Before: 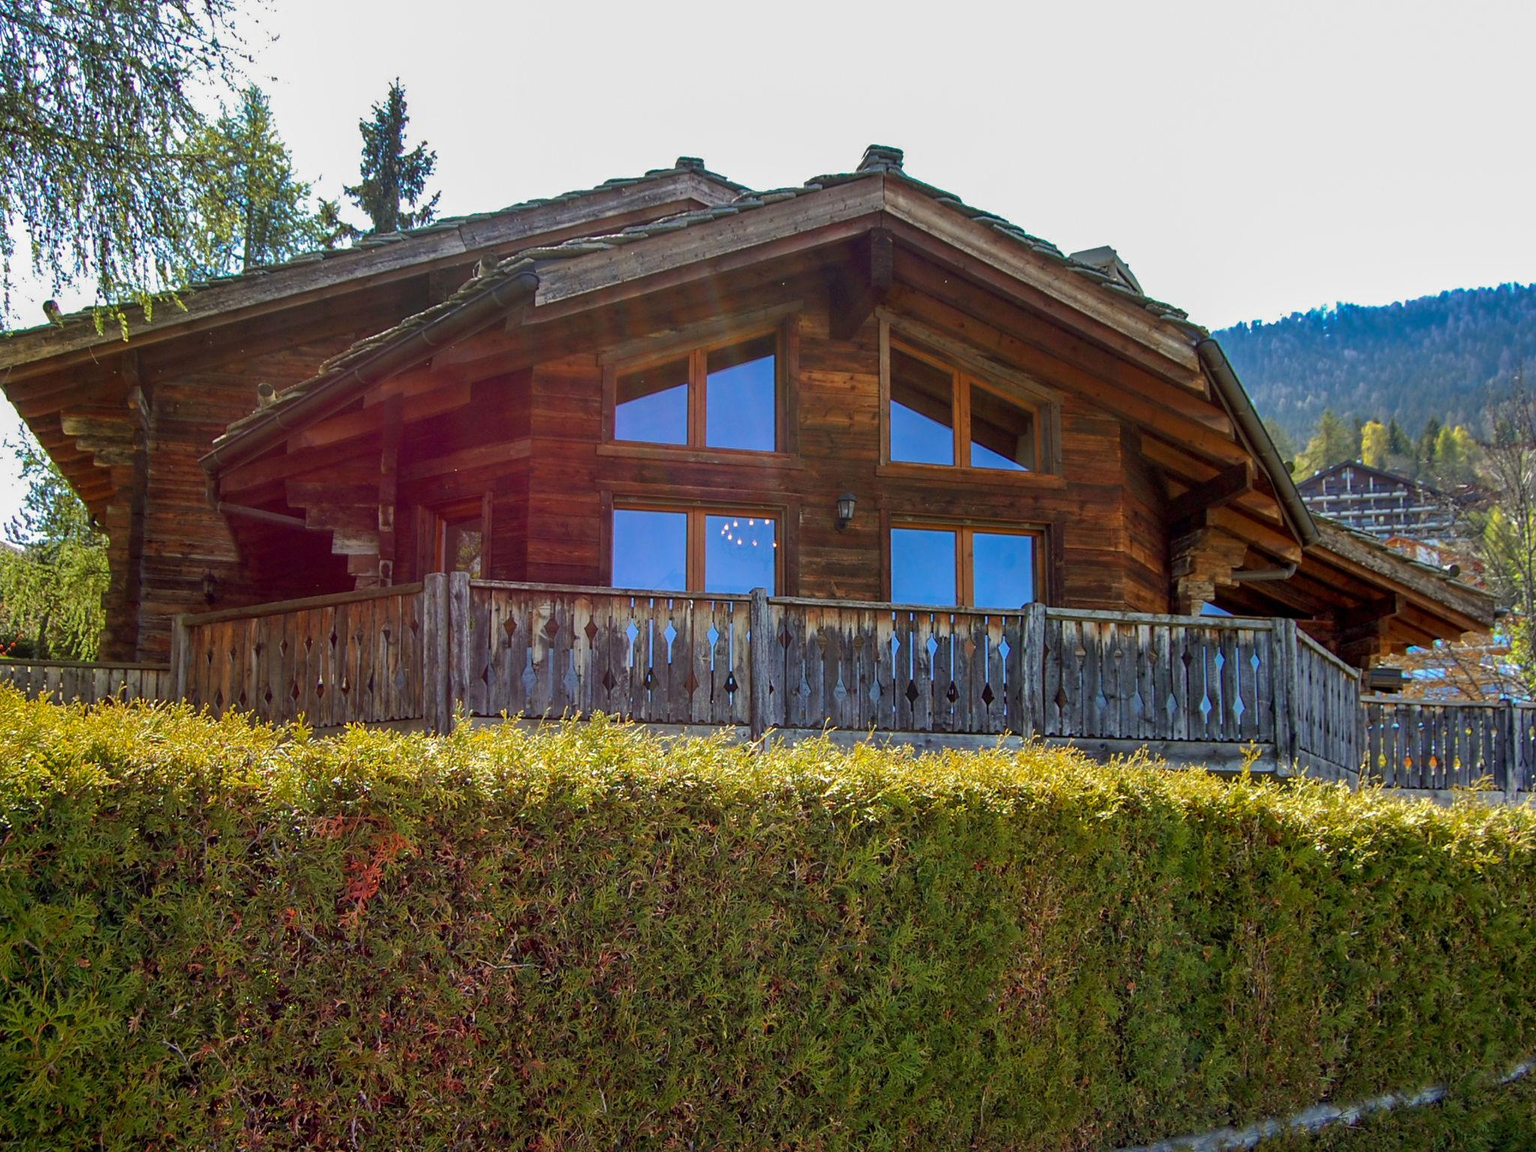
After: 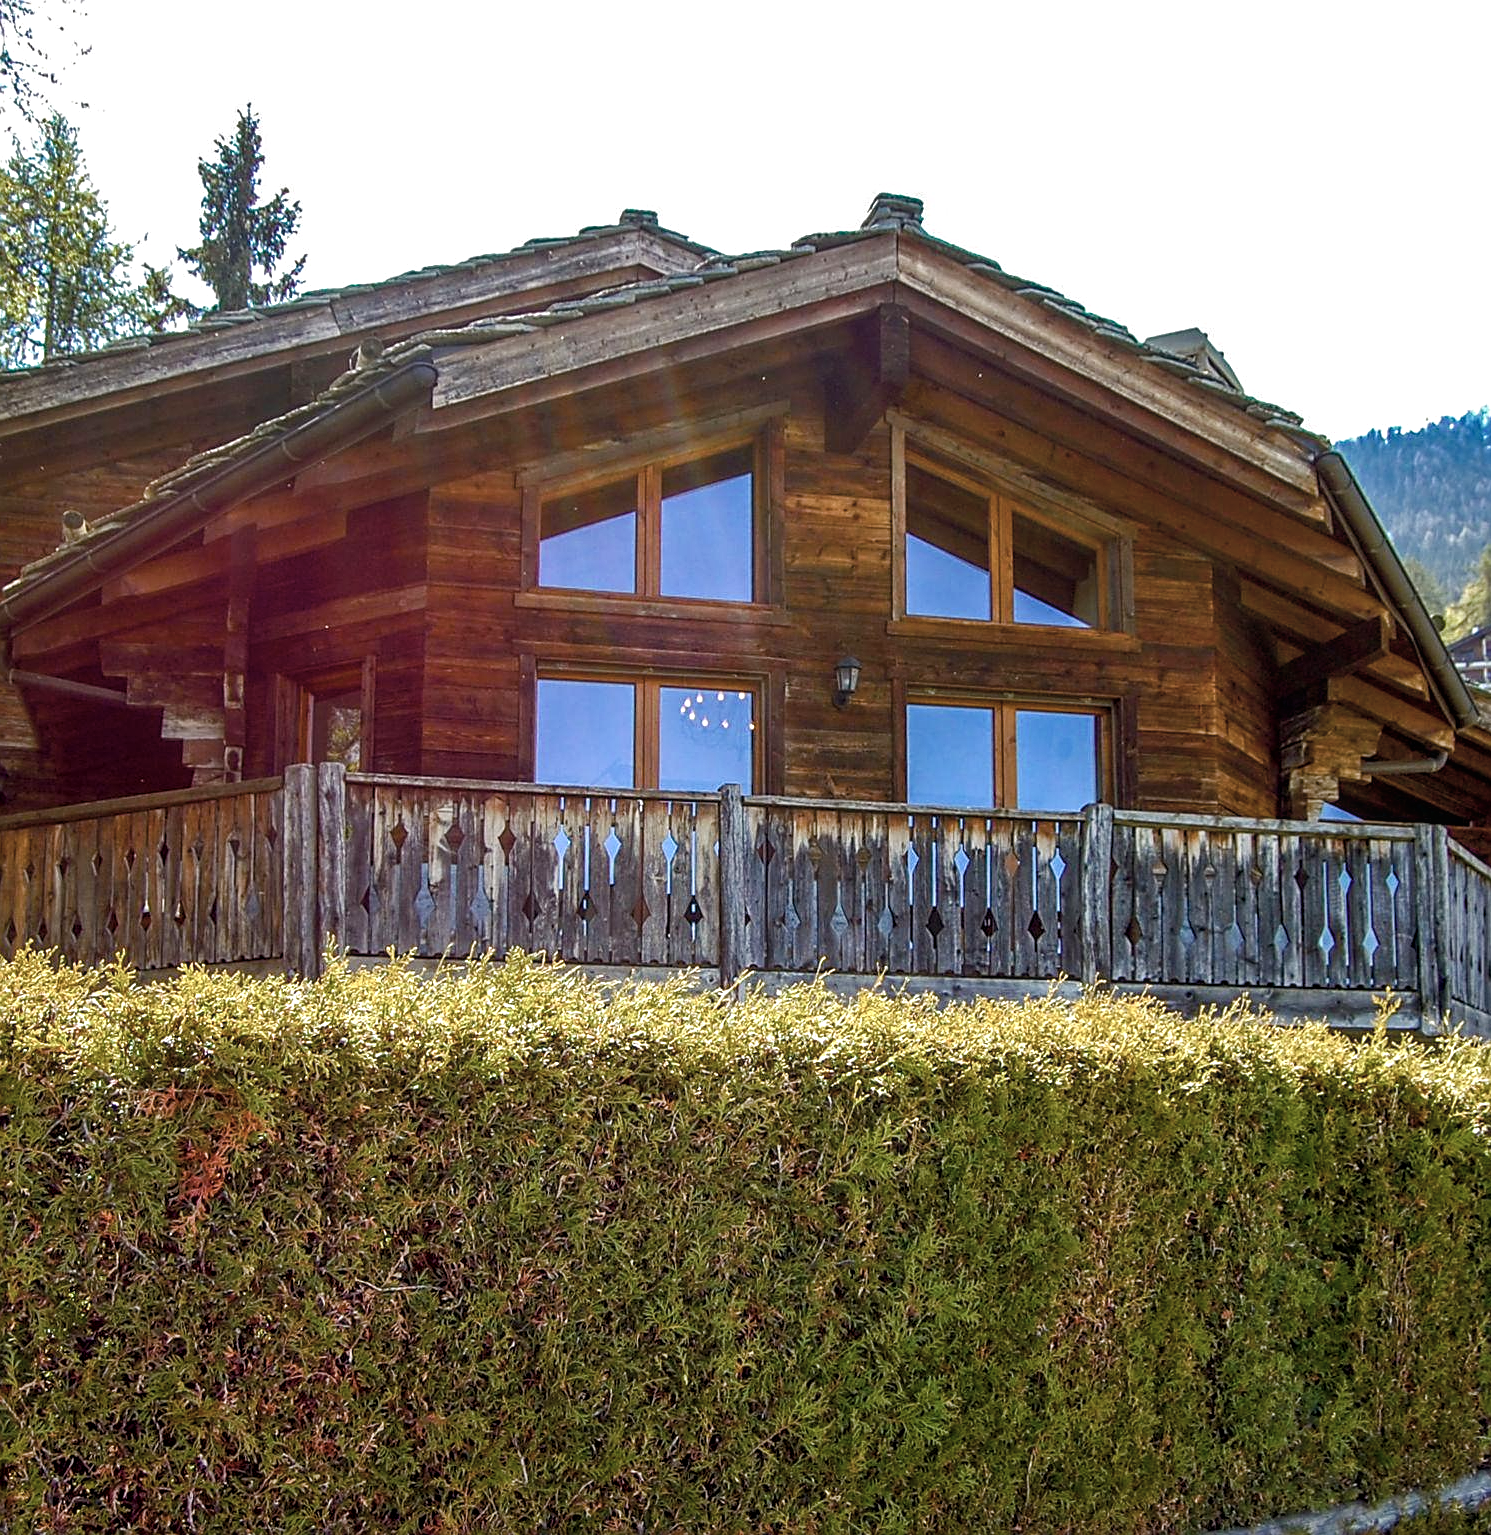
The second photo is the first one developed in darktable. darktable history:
crop: left 13.721%, right 13.464%
contrast brightness saturation: contrast 0.097, saturation -0.378
local contrast: detail 117%
sharpen: on, module defaults
color balance rgb: highlights gain › chroma 0.112%, highlights gain › hue 329.8°, linear chroma grading › global chroma 15.65%, perceptual saturation grading › global saturation 20%, perceptual saturation grading › highlights -50.044%, perceptual saturation grading › shadows 31.089%, perceptual brilliance grading › global brilliance 12.43%, global vibrance 20%
